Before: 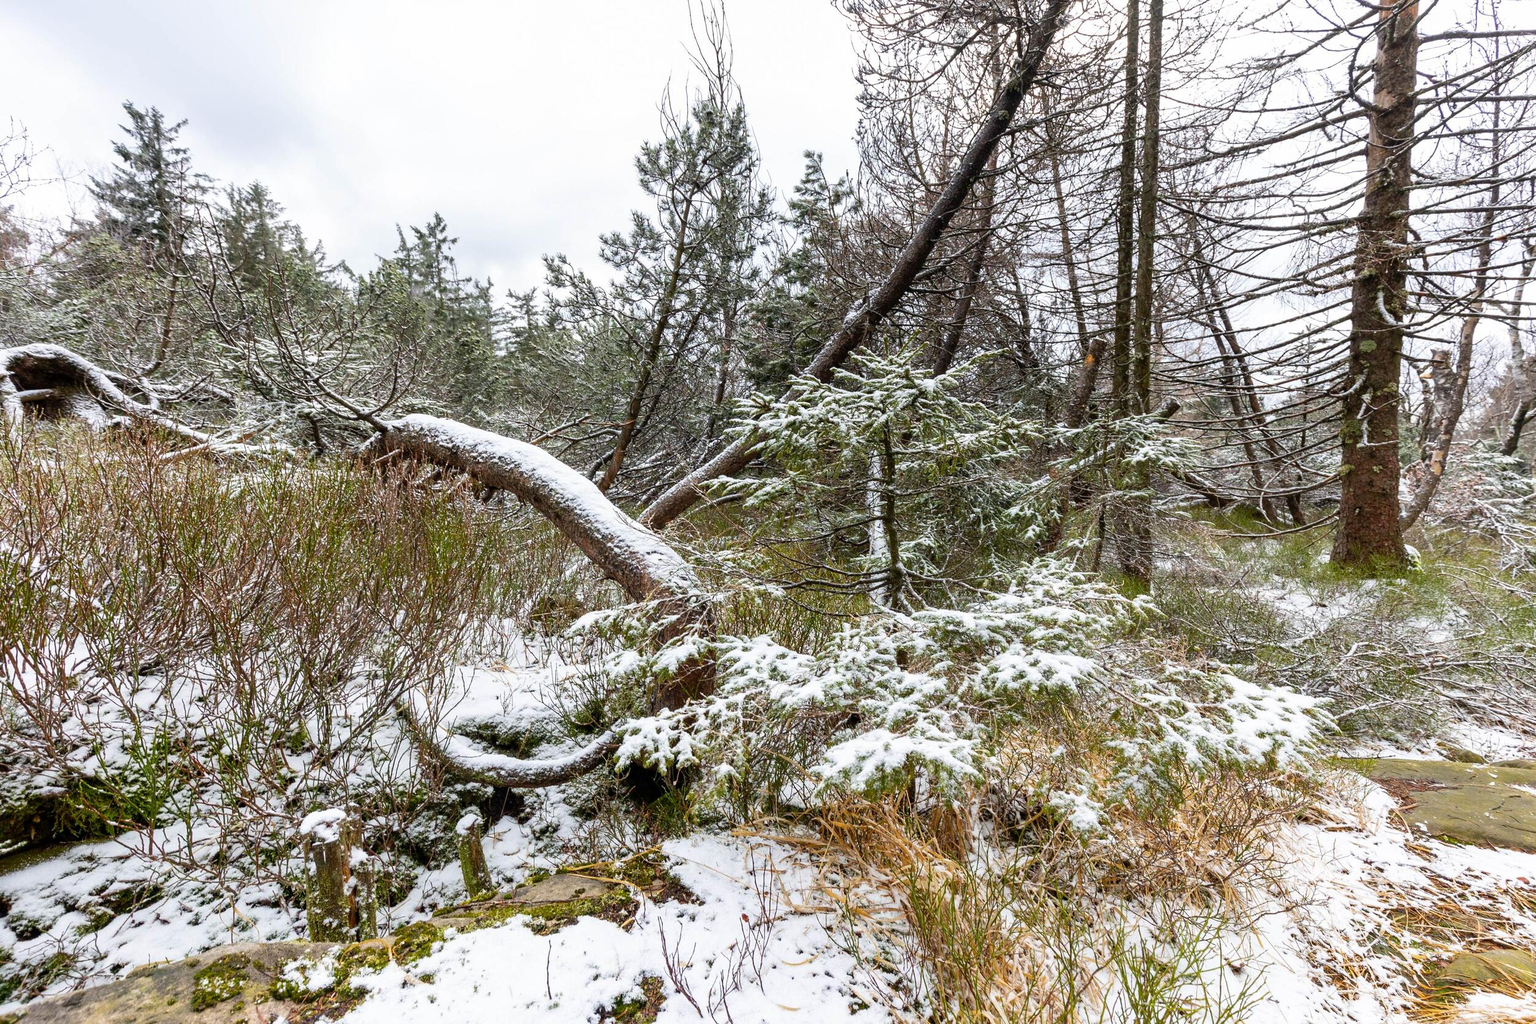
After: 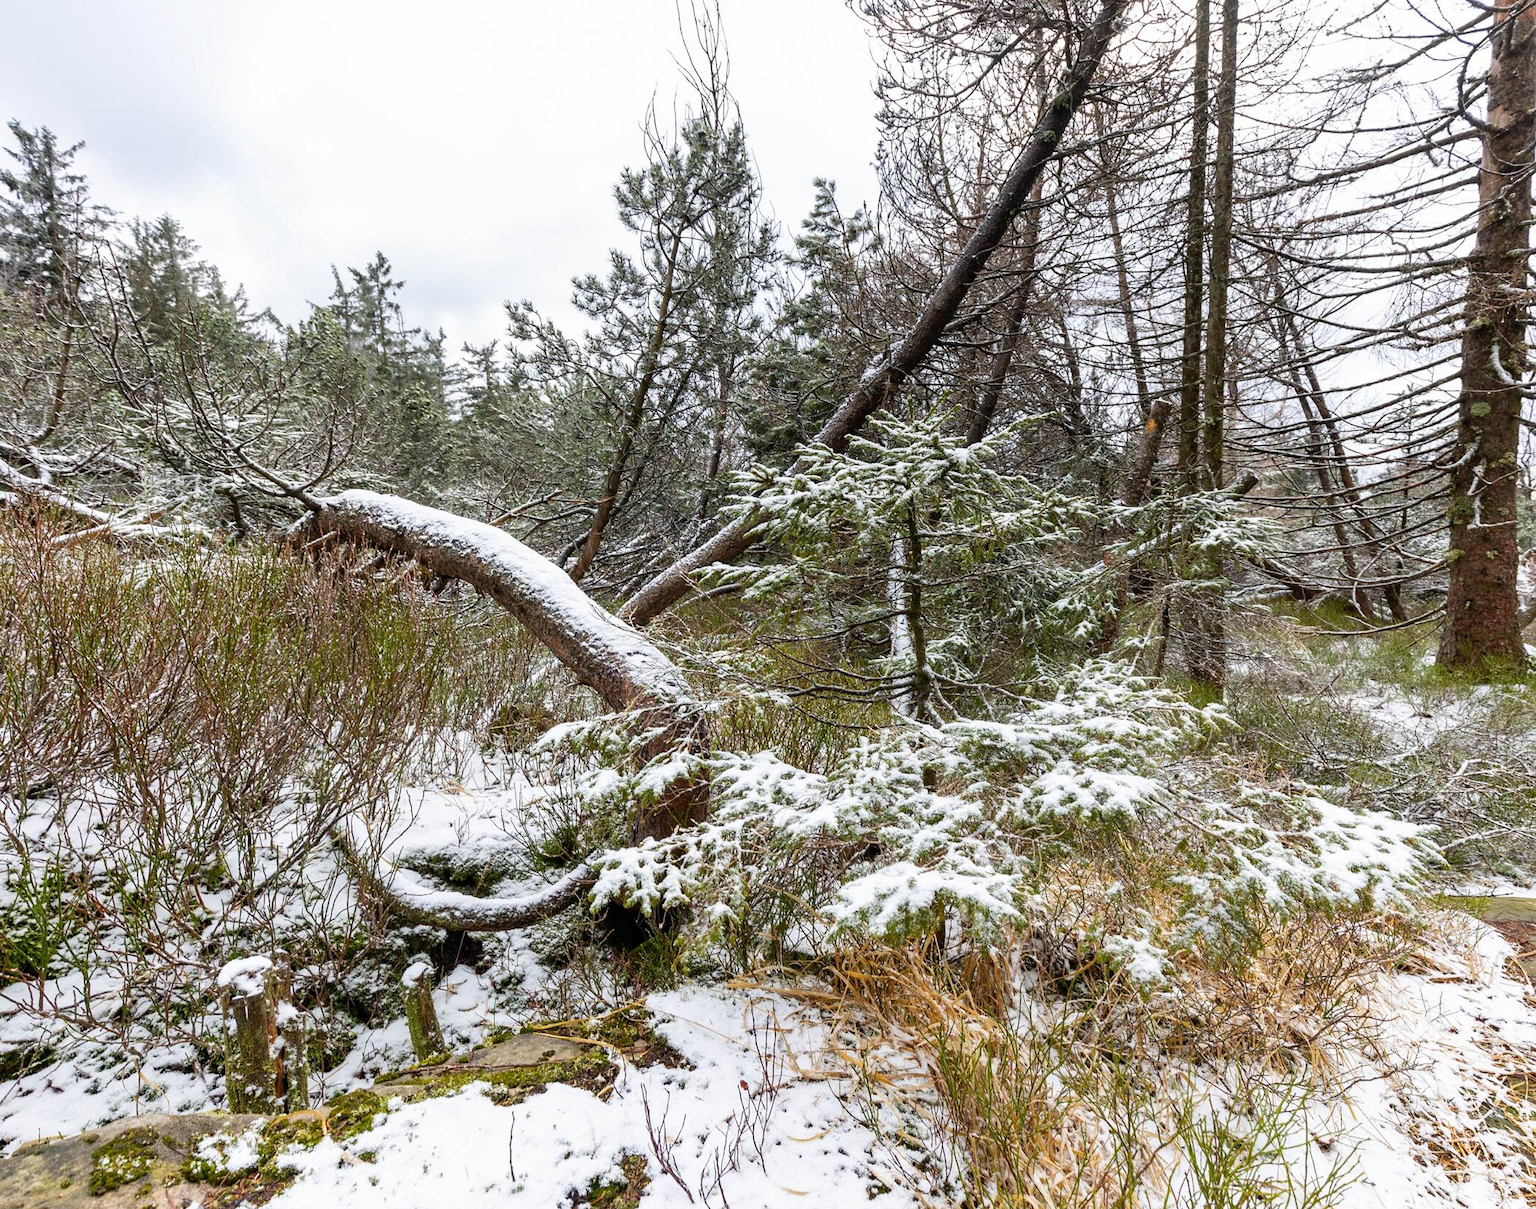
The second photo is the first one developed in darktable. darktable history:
crop: left 7.577%, right 7.823%
